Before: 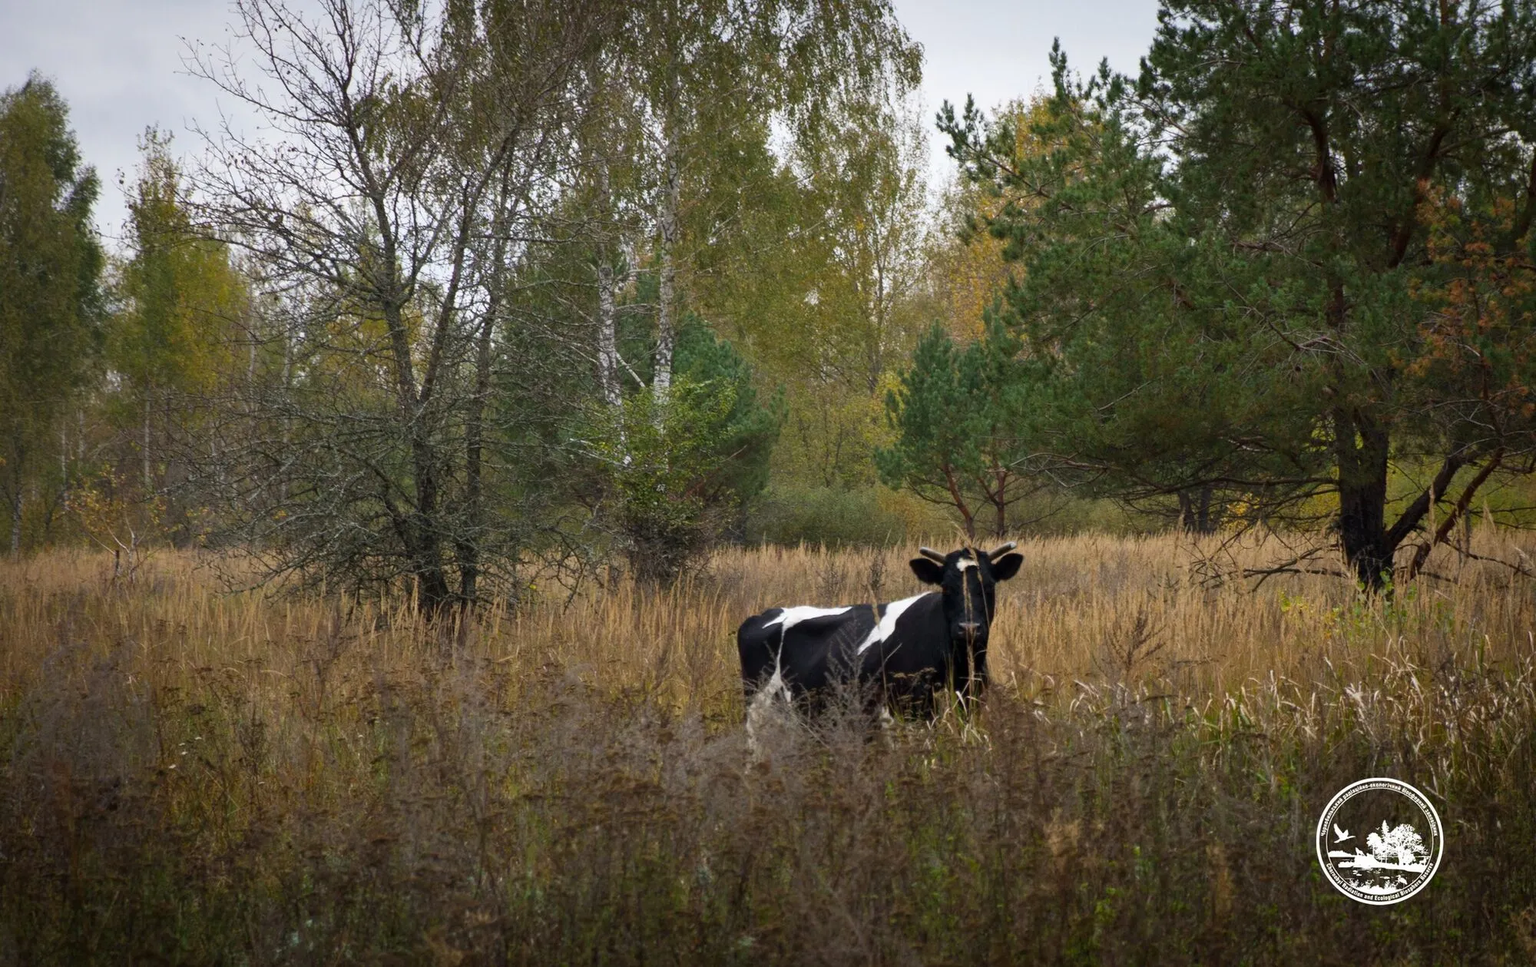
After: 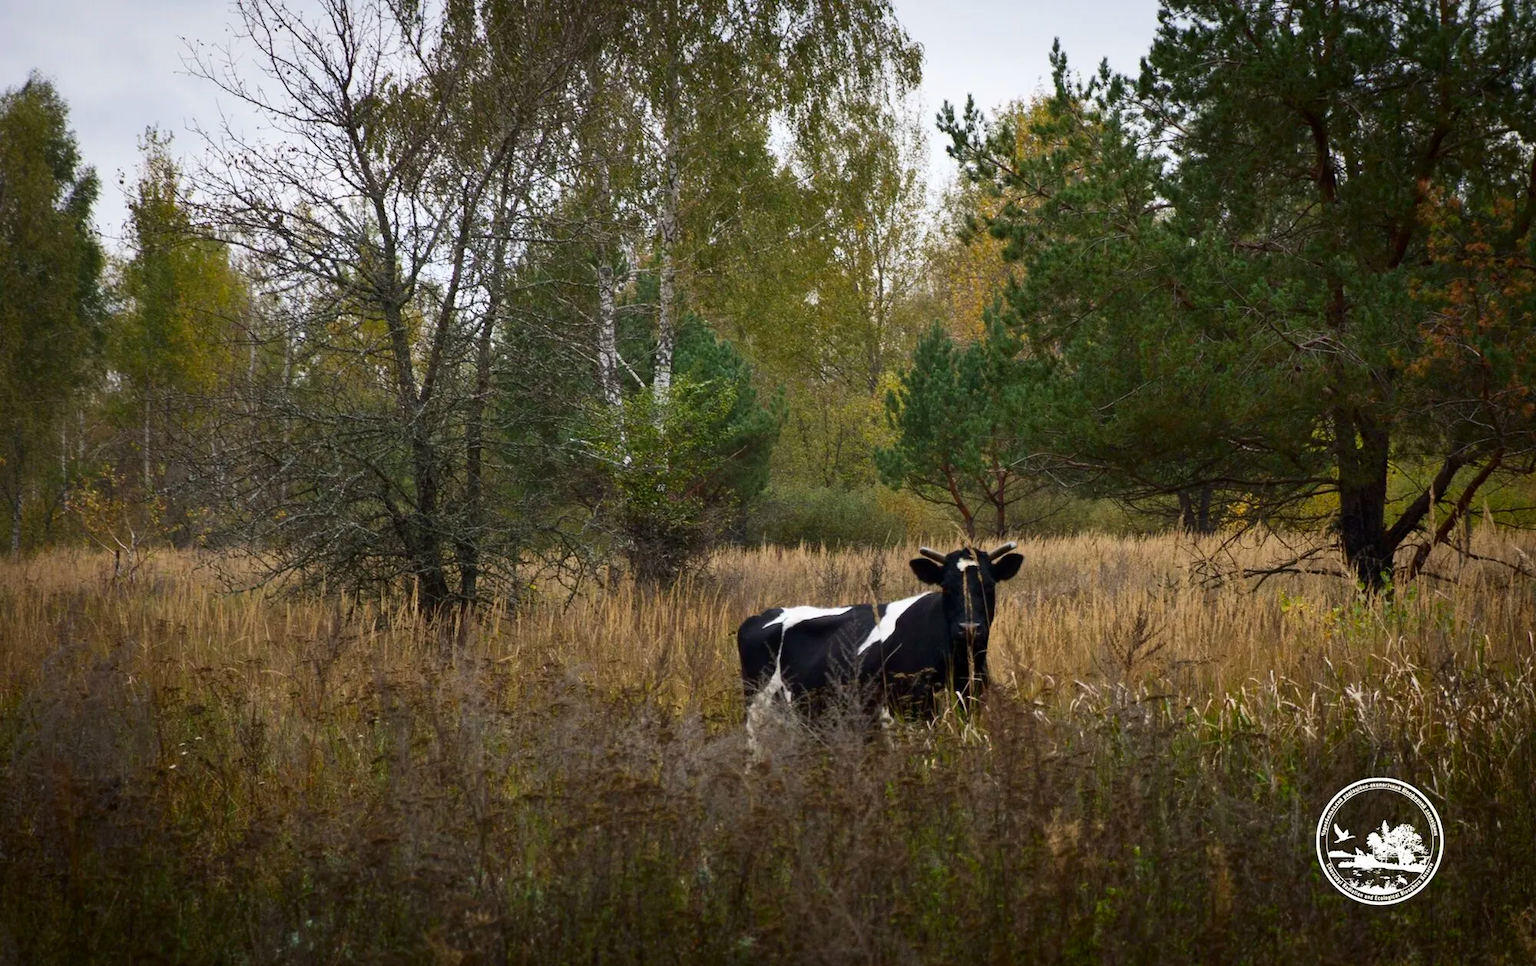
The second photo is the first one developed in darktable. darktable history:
contrast brightness saturation: contrast 0.151, brightness -0.01, saturation 0.101
